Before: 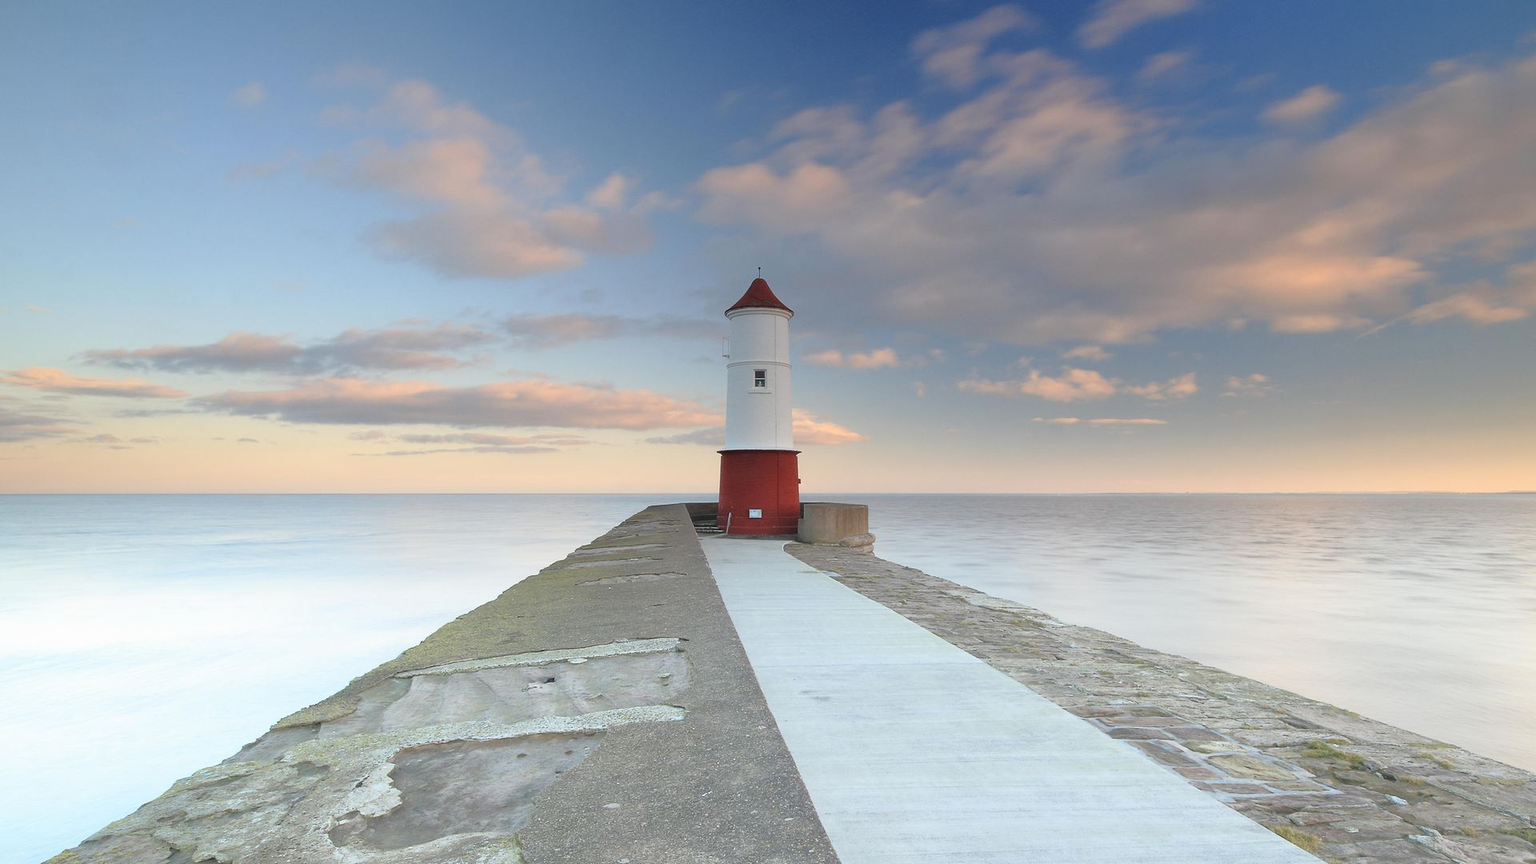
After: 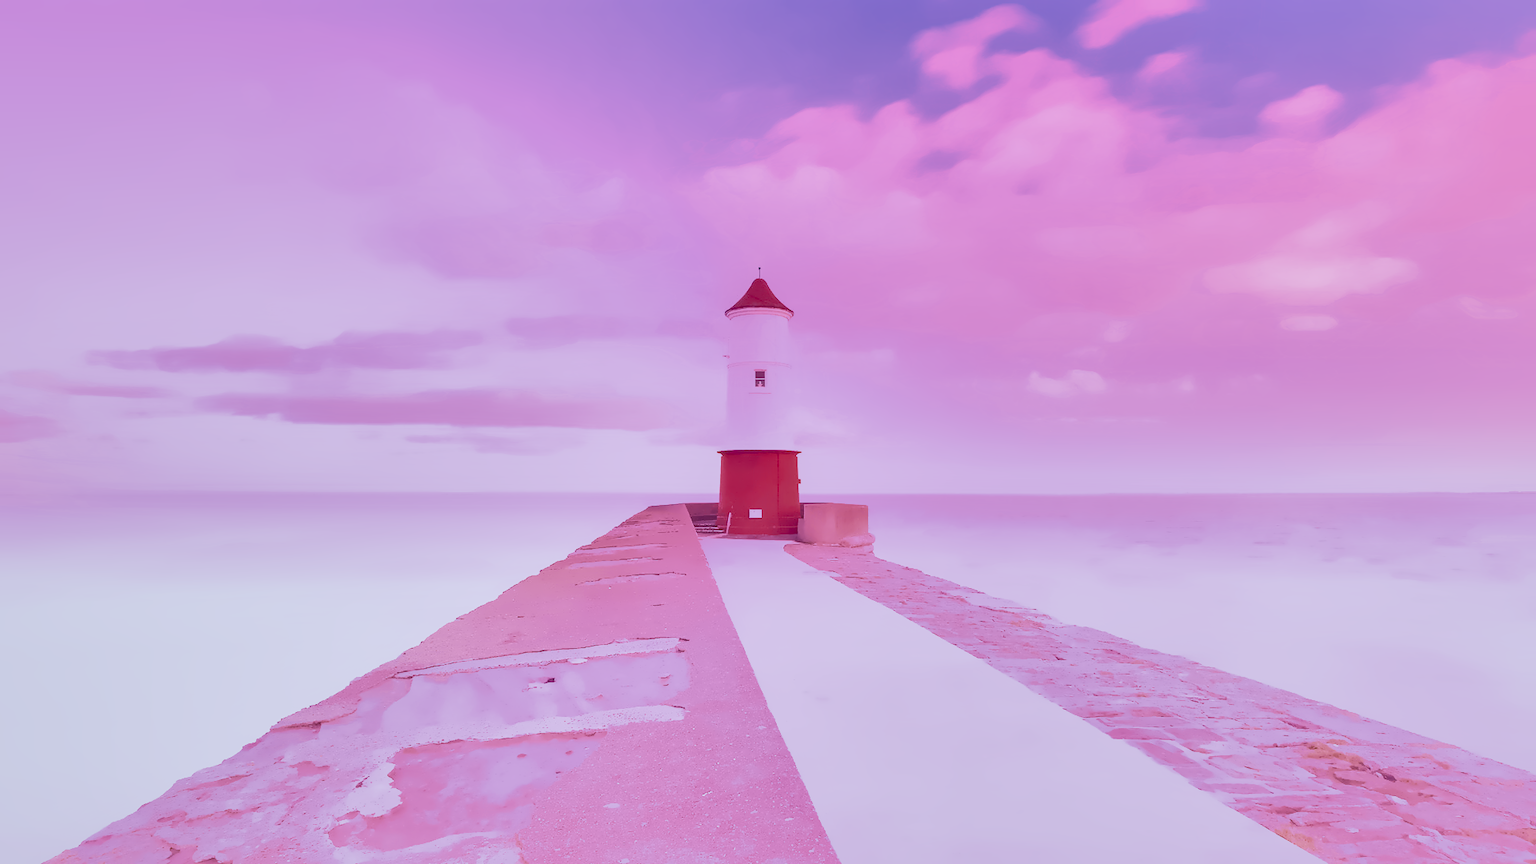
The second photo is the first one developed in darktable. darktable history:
local contrast: highlights 60%, shadows 60%, detail 160%
color calibration: illuminant as shot in camera, x 0.358, y 0.373, temperature 4628.91 K
color balance rgb: perceptual saturation grading › global saturation 35%, perceptual saturation grading › highlights -30%, perceptual saturation grading › shadows 35%, perceptual brilliance grading › global brilliance 3%, perceptual brilliance grading › highlights -3%, perceptual brilliance grading › shadows 3%
denoise (profiled): preserve shadows 1.52, scattering 0.002, a [-1, 0, 0], compensate highlight preservation false
haze removal: compatibility mode true, adaptive false
highlight reconstruction: on, module defaults
hot pixels: on, module defaults
lens correction: scale 1, crop 1, focal 16, aperture 5.6, distance 1000, camera "Canon EOS RP", lens "Canon RF 16mm F2.8 STM"
shadows and highlights: shadows 40, highlights -60
white balance: red 2.229, blue 1.46
velvia: strength 45%
filmic rgb: black relative exposure -7.65 EV, white relative exposure 4.56 EV, hardness 3.61
tone equalizer "contrast tone curve: medium": -8 EV -0.75 EV, -7 EV -0.7 EV, -6 EV -0.6 EV, -5 EV -0.4 EV, -3 EV 0.4 EV, -2 EV 0.6 EV, -1 EV 0.7 EV, +0 EV 0.75 EV, edges refinement/feathering 500, mask exposure compensation -1.57 EV, preserve details no
